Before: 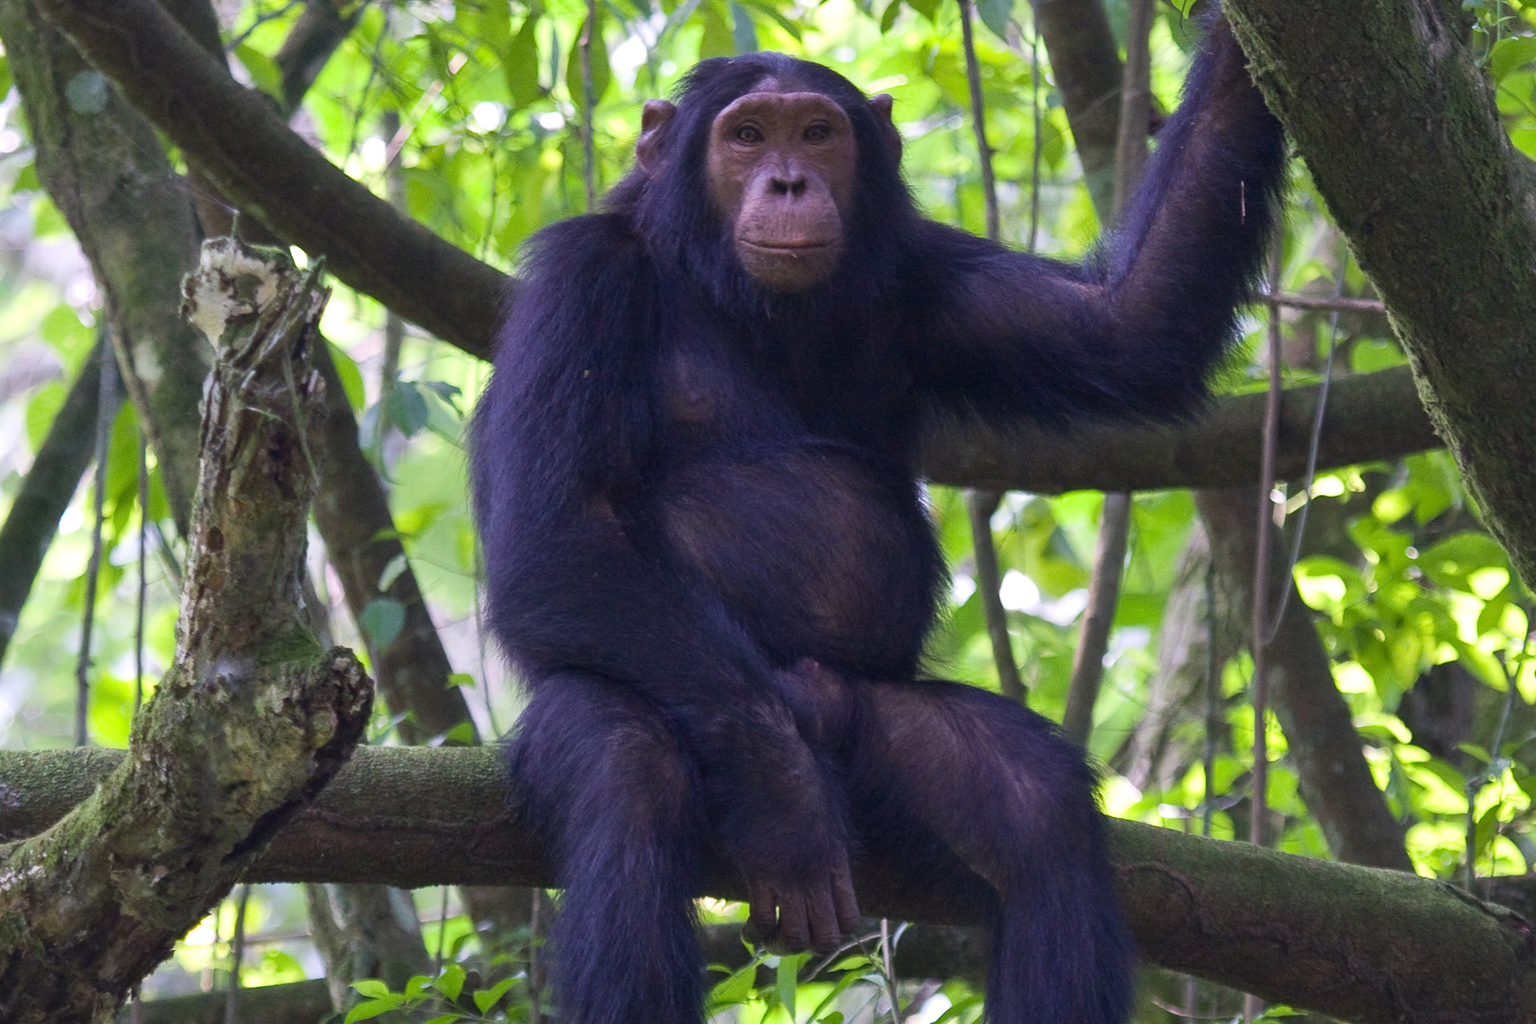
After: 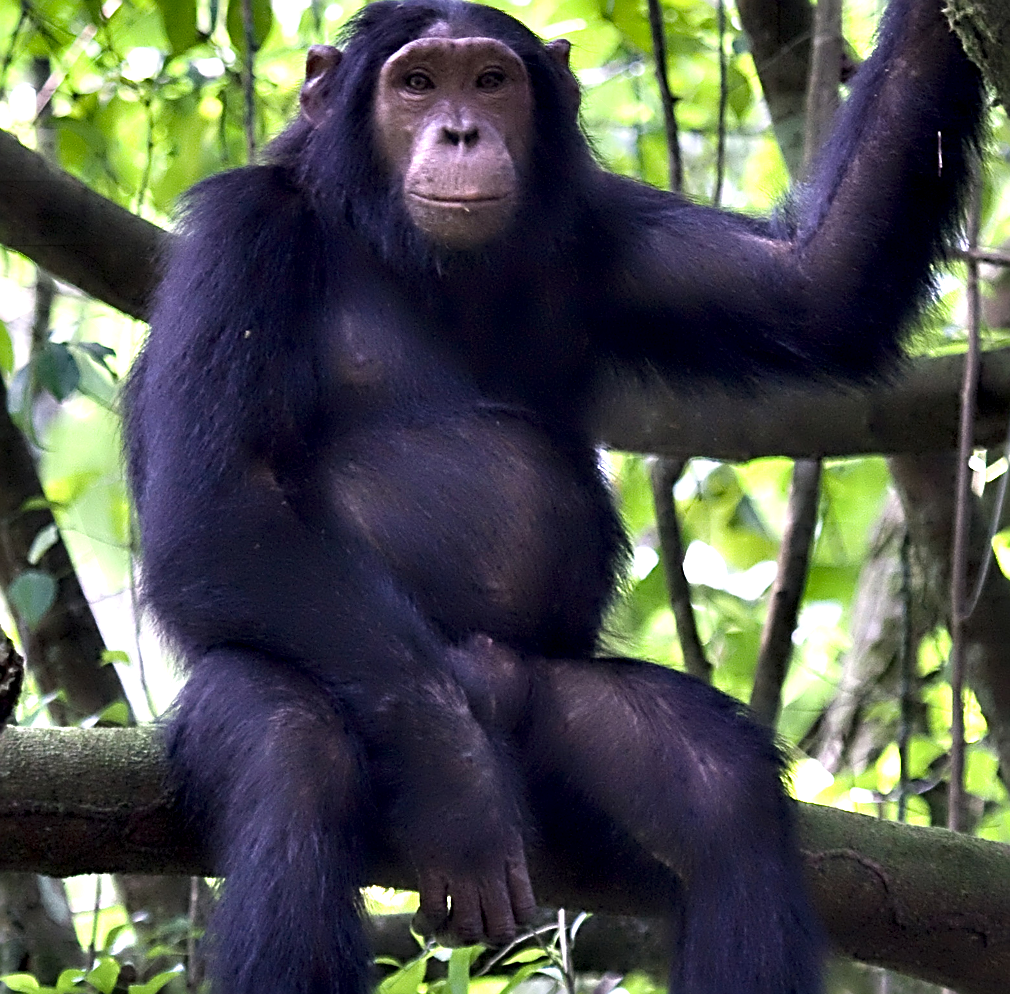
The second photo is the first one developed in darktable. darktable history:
contrast equalizer: y [[0.783, 0.666, 0.575, 0.77, 0.556, 0.501], [0.5 ×6], [0.5 ×6], [0, 0.02, 0.272, 0.399, 0.062, 0], [0 ×6]]
crop and rotate: left 22.918%, top 5.629%, right 14.711%, bottom 2.247%
sharpen: radius 2.543, amount 0.636
